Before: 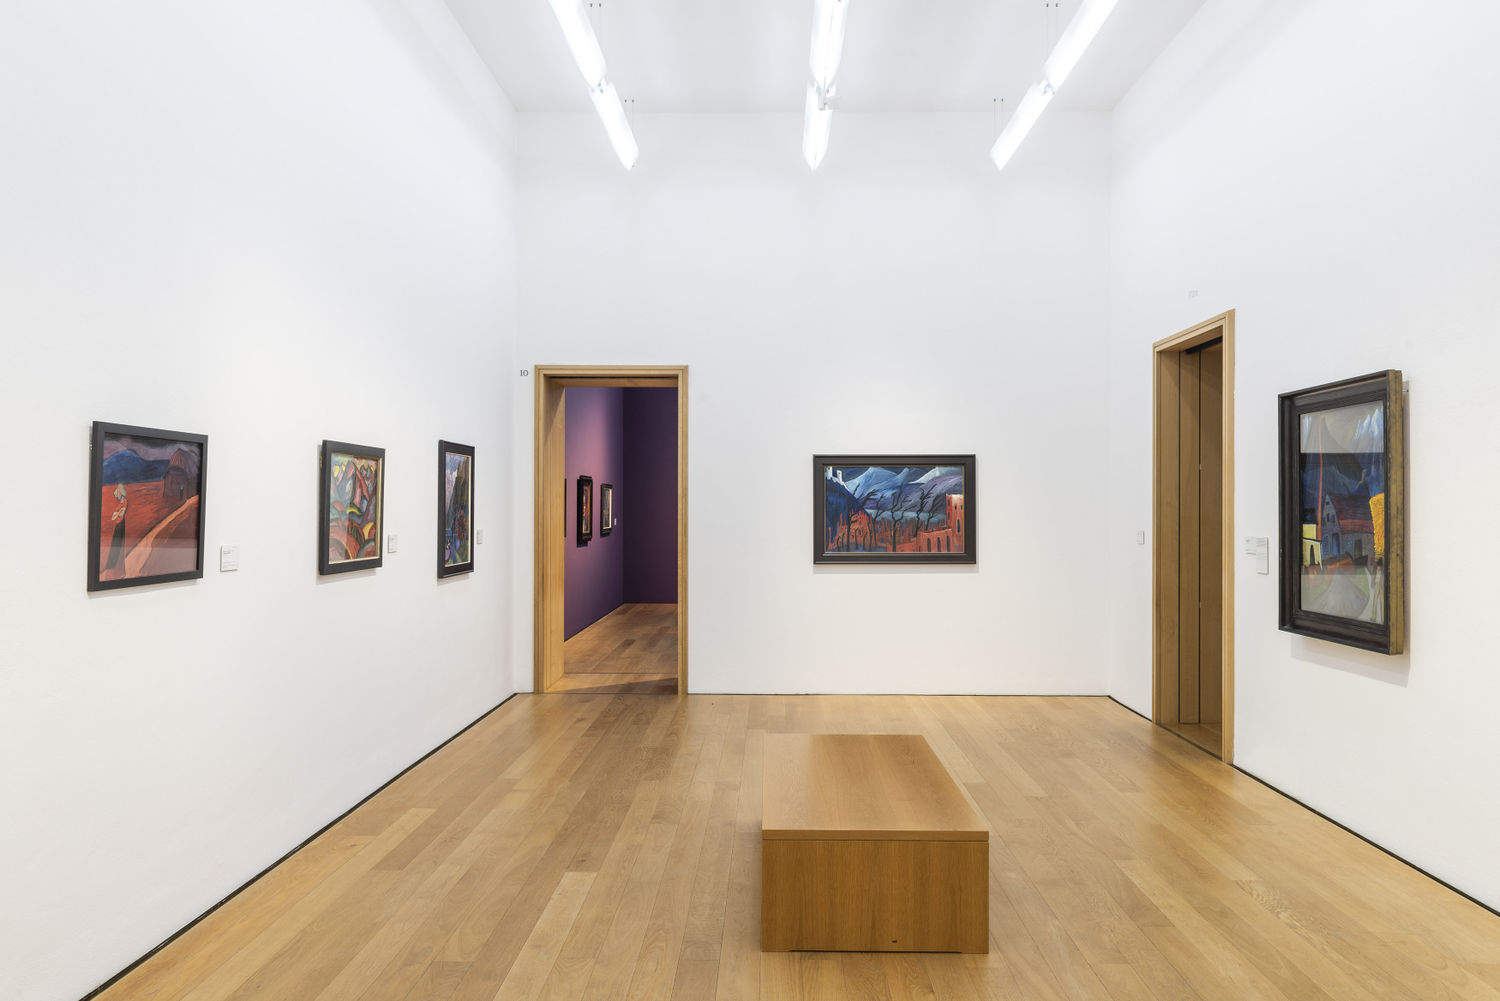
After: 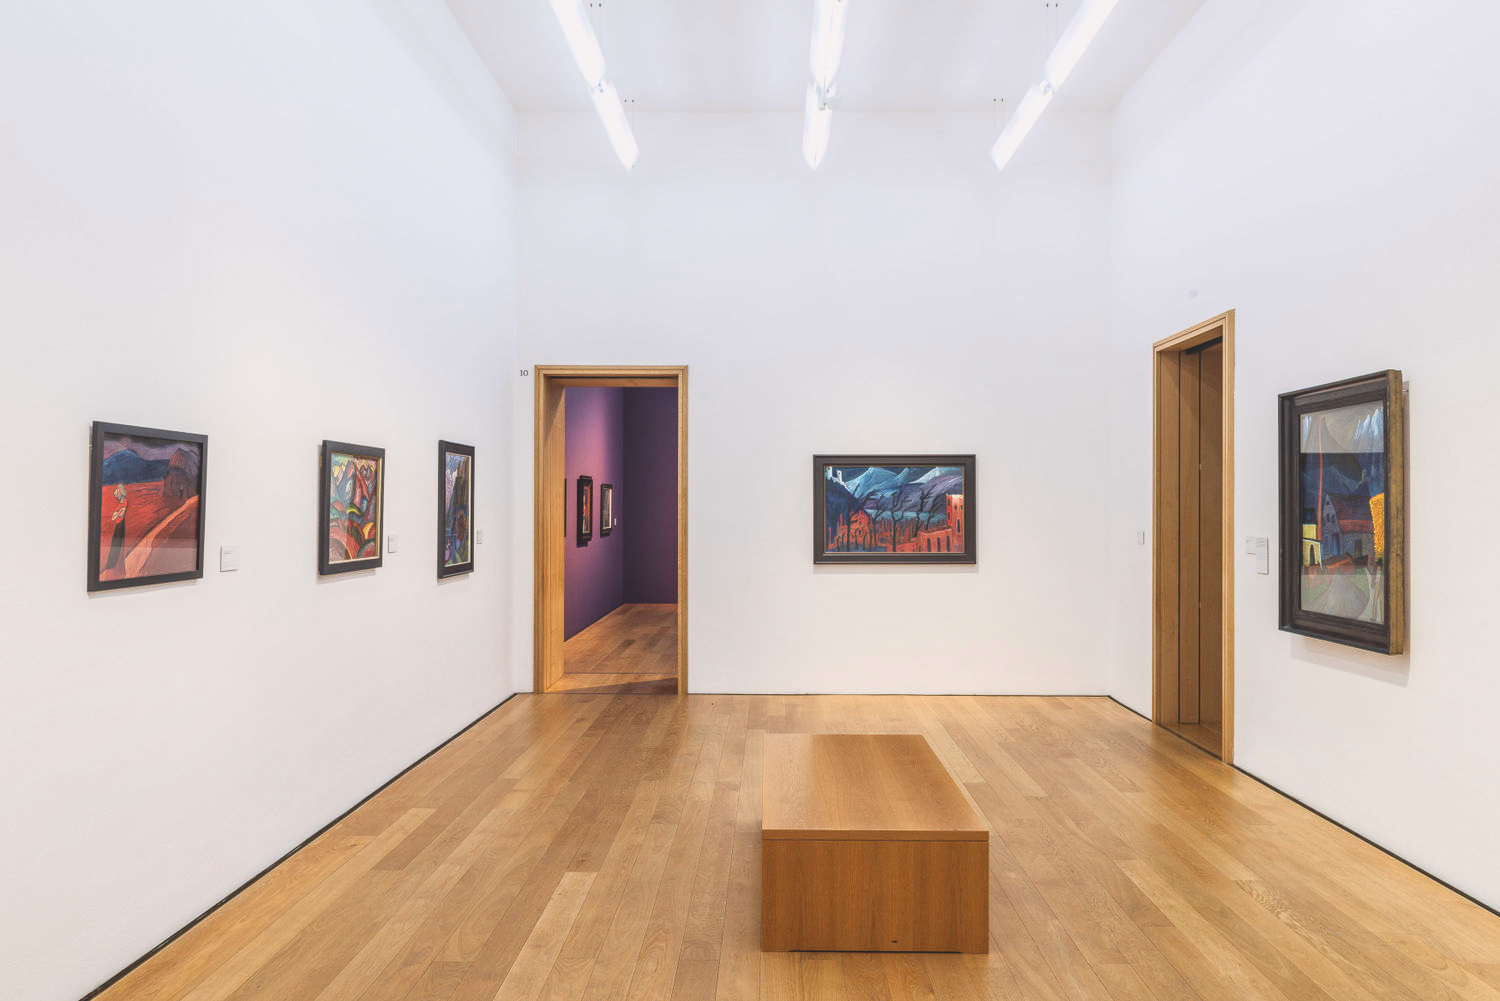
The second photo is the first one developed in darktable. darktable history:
exposure: black level correction -0.022, exposure -0.039 EV, compensate exposure bias true, compensate highlight preservation false
tone curve: curves: ch0 [(0.013, 0) (0.061, 0.068) (0.239, 0.256) (0.502, 0.505) (0.683, 0.676) (0.761, 0.773) (0.858, 0.858) (0.987, 0.945)]; ch1 [(0, 0) (0.172, 0.123) (0.304, 0.267) (0.414, 0.395) (0.472, 0.473) (0.502, 0.508) (0.521, 0.528) (0.583, 0.595) (0.654, 0.673) (0.728, 0.761) (1, 1)]; ch2 [(0, 0) (0.411, 0.424) (0.485, 0.476) (0.502, 0.502) (0.553, 0.557) (0.57, 0.576) (1, 1)], color space Lab, independent channels, preserve colors none
local contrast: on, module defaults
